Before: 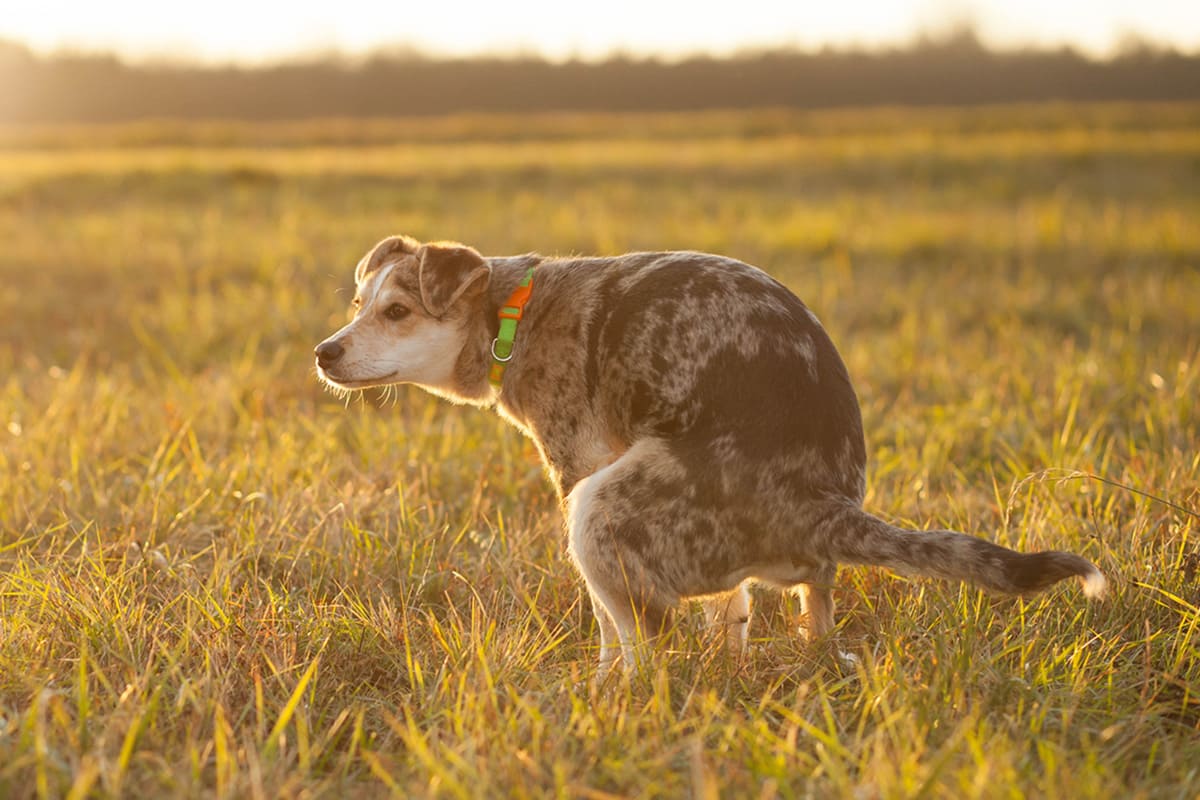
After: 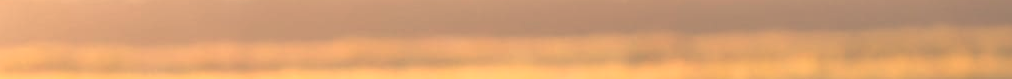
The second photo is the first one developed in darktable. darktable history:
white balance: red 1.127, blue 0.943
exposure: black level correction -0.071, exposure 0.5 EV, compensate highlight preservation false
crop and rotate: left 9.644%, top 9.491%, right 6.021%, bottom 80.509%
